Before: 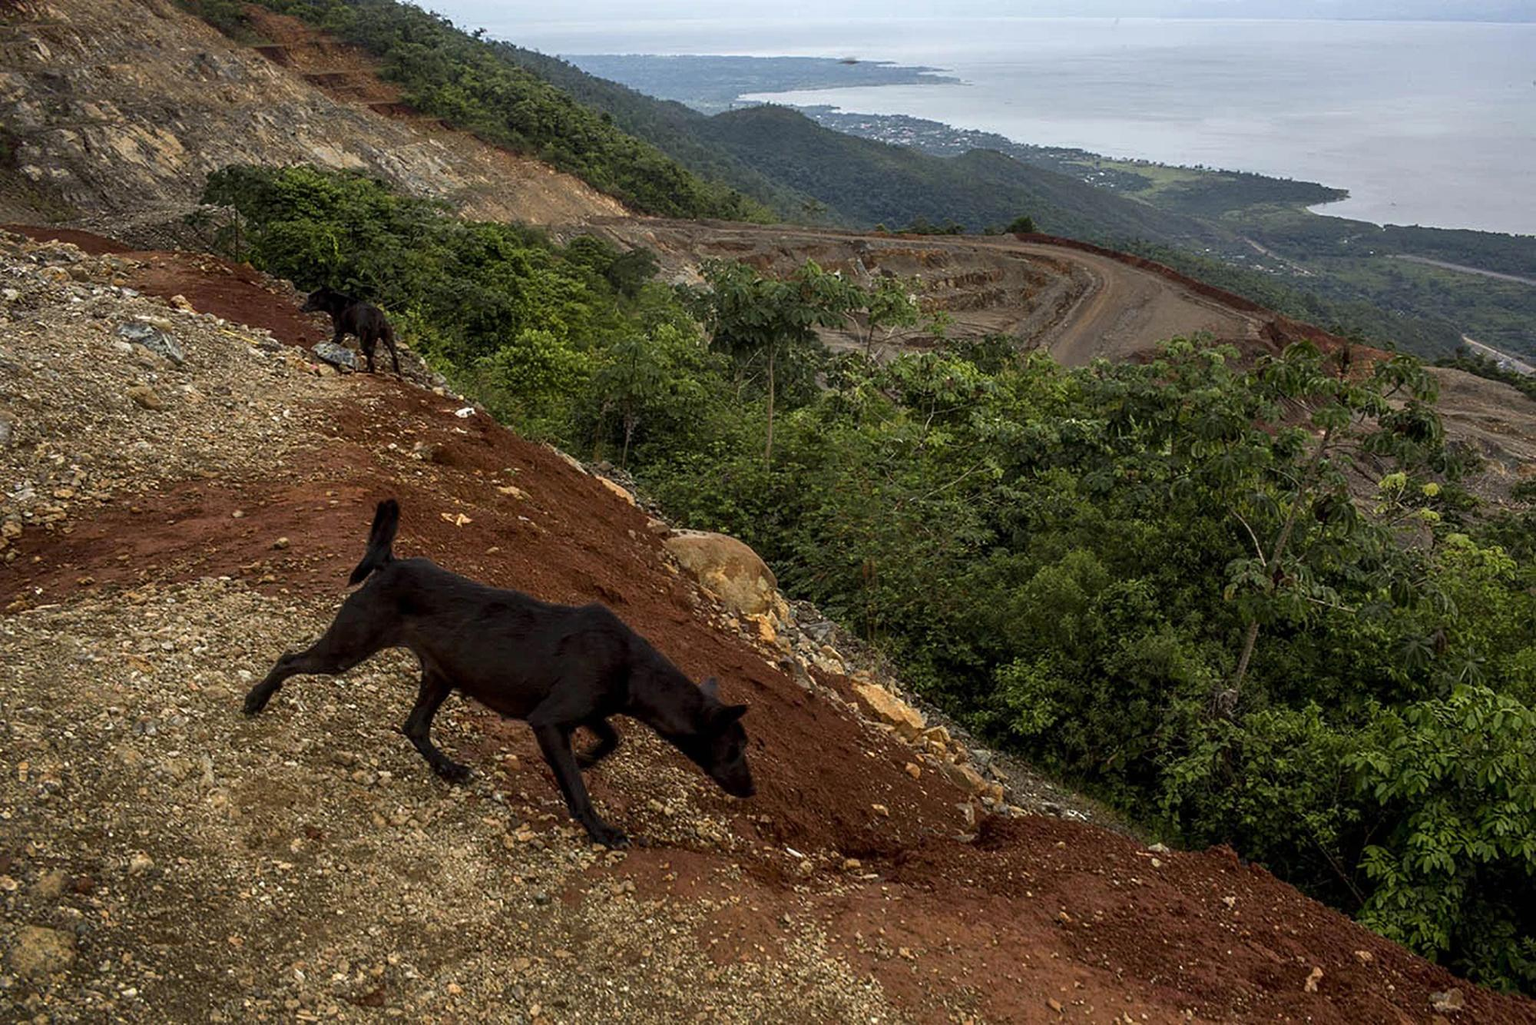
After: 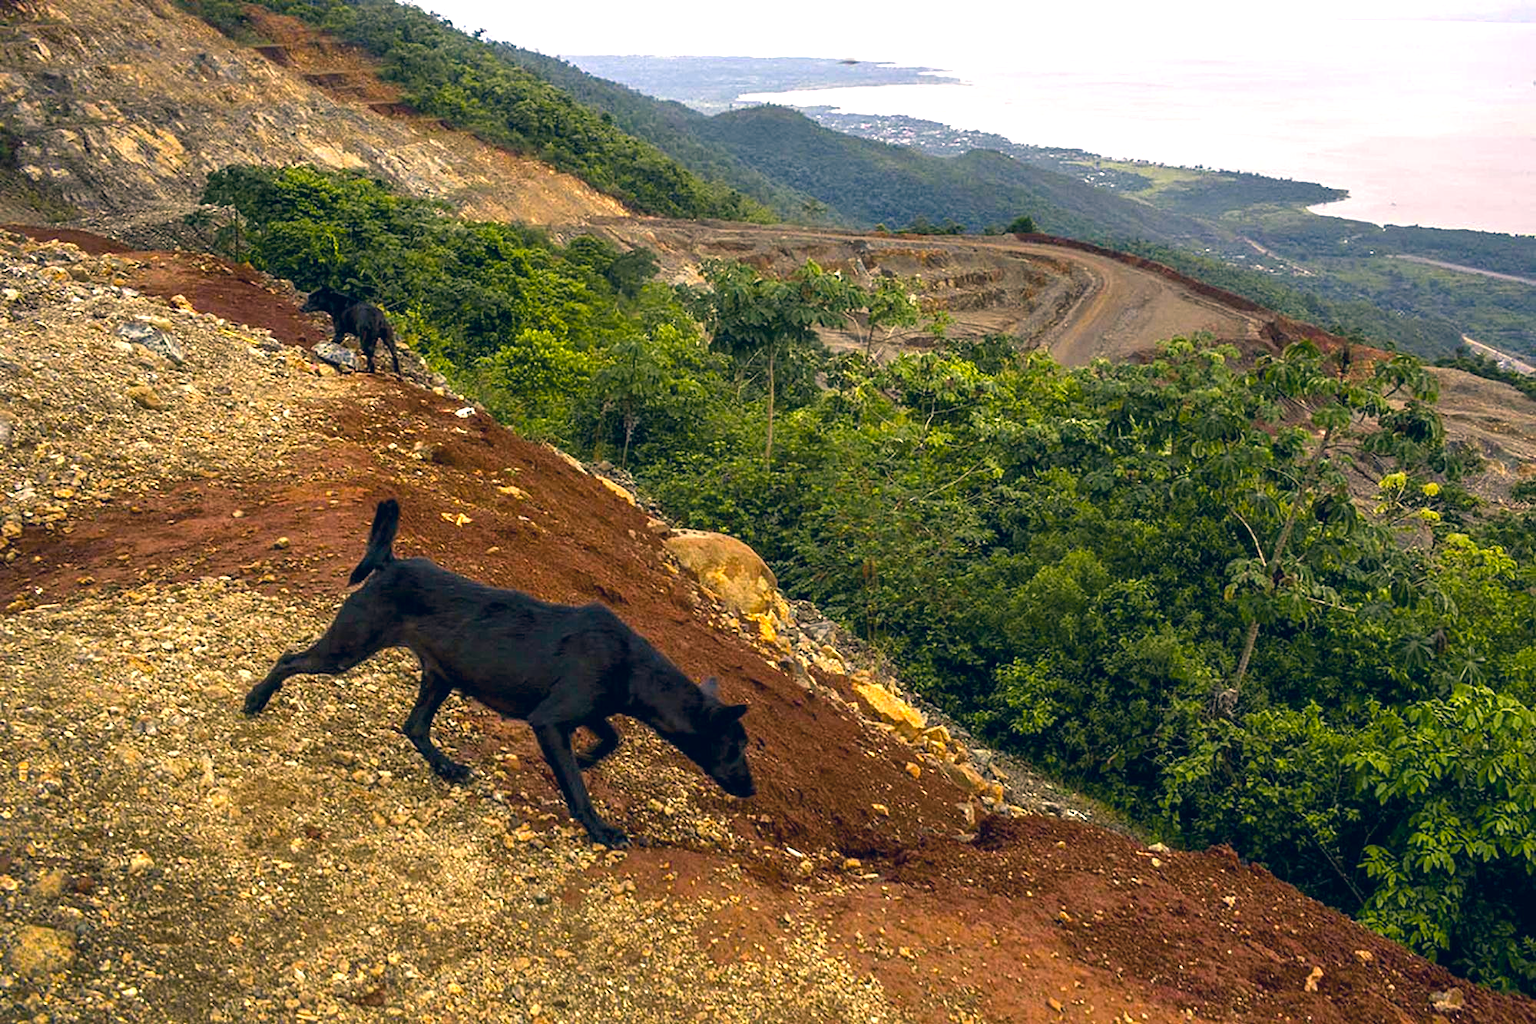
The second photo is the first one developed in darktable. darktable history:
color balance rgb: perceptual saturation grading › global saturation 20%, global vibrance 20%
color correction: highlights a* 10.32, highlights b* 14.66, shadows a* -9.59, shadows b* -15.02
exposure: black level correction 0, exposure 1 EV, compensate exposure bias true, compensate highlight preservation false
